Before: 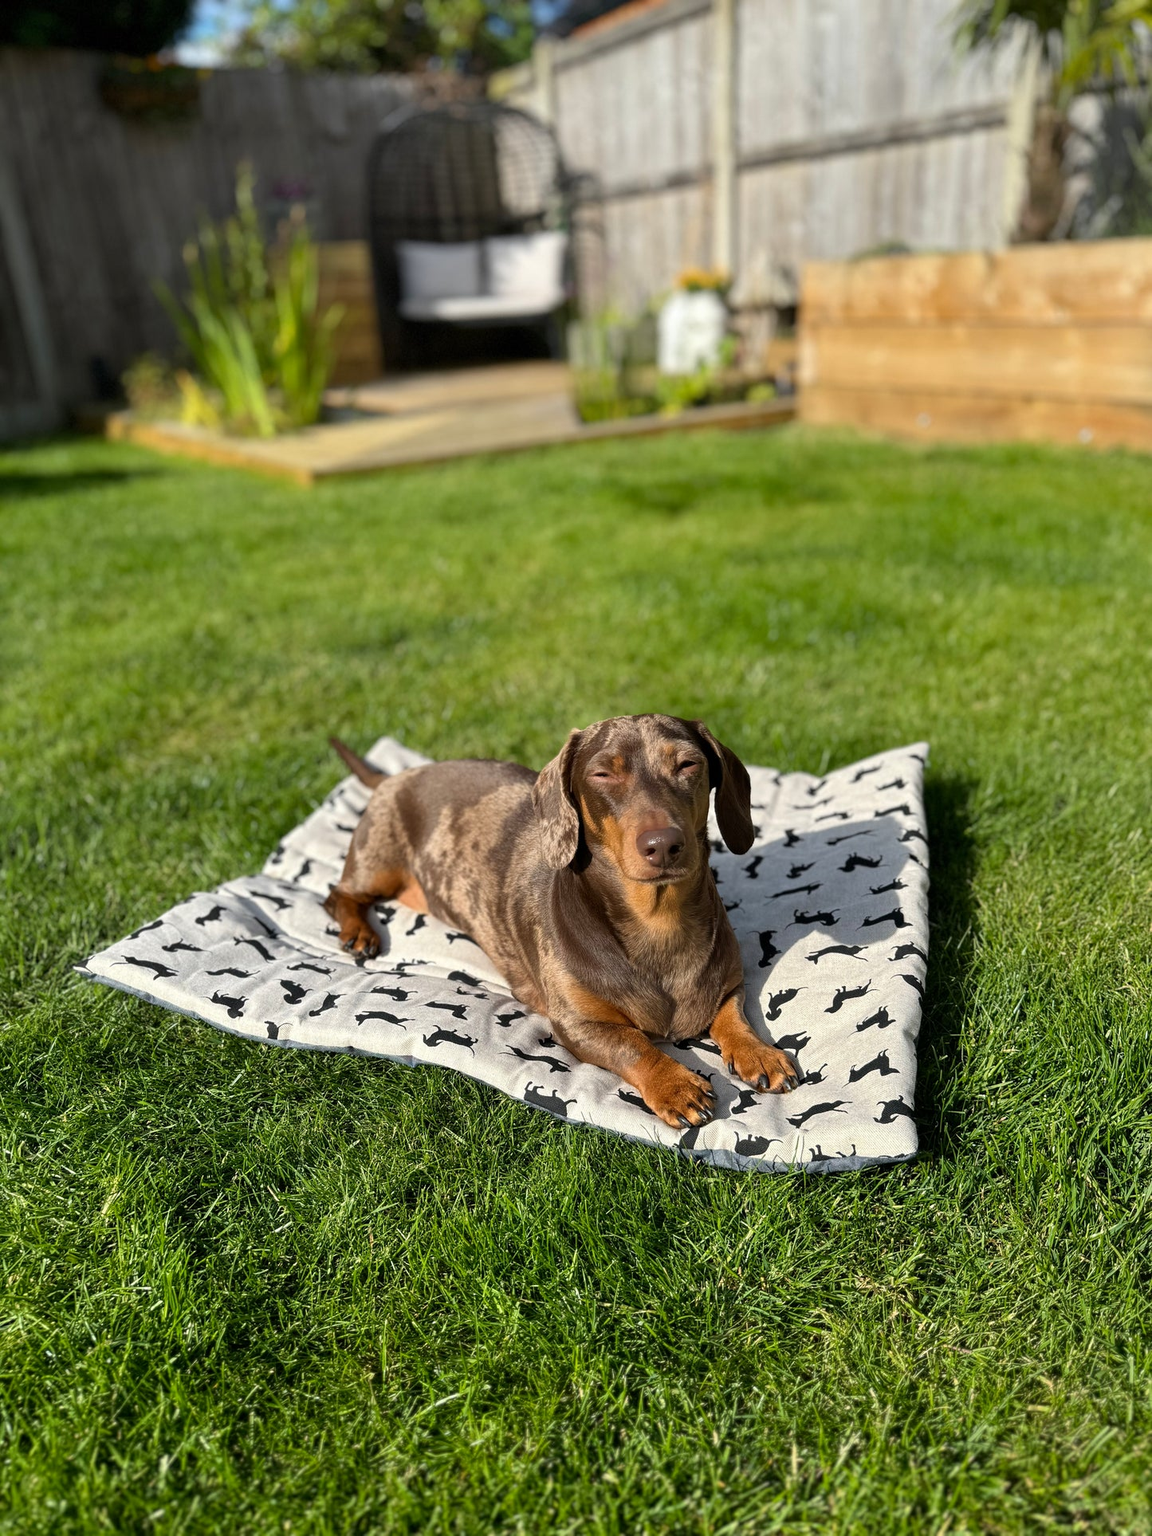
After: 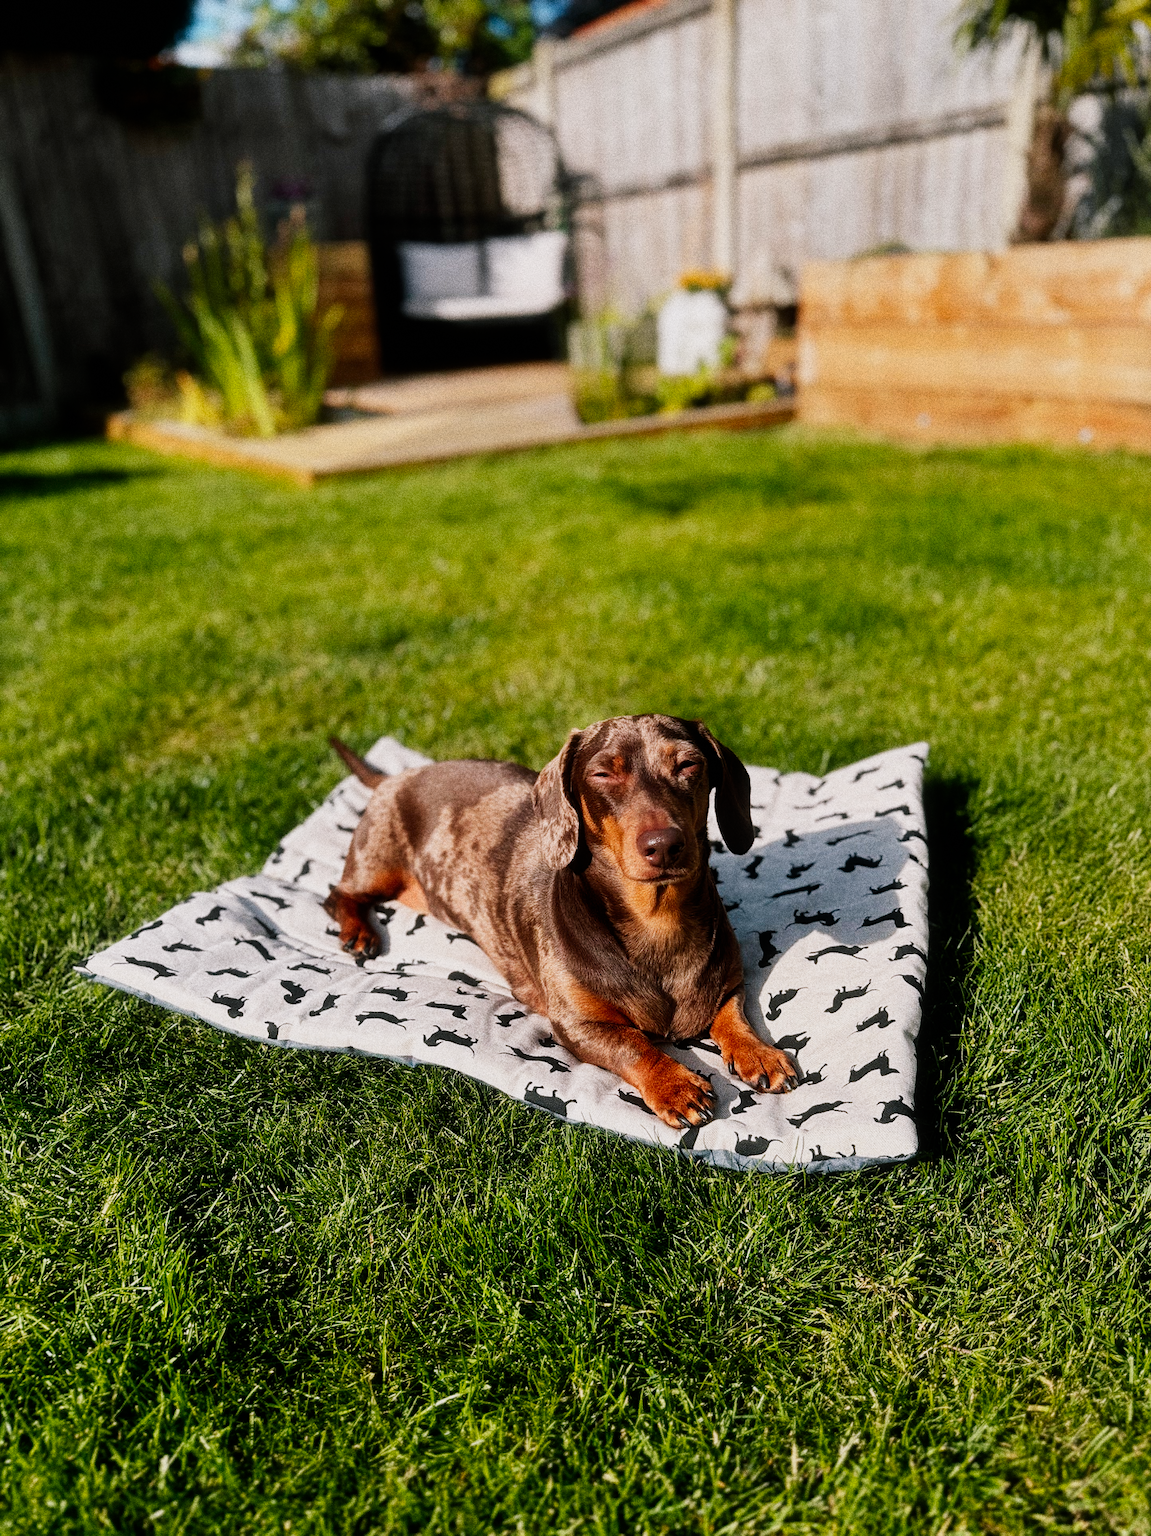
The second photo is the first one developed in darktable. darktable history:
contrast equalizer: octaves 7, y [[0.6 ×6], [0.55 ×6], [0 ×6], [0 ×6], [0 ×6]], mix 0.2
color balance rgb: shadows lift › chroma 2%, shadows lift › hue 217.2°, power › chroma 0.25%, power › hue 60°, highlights gain › chroma 1.5%, highlights gain › hue 309.6°, global offset › luminance -0.5%, perceptual saturation grading › global saturation 15%, global vibrance 20%
diffuse or sharpen "bloom 20%": radius span 32, 1st order speed 50%, 2nd order speed 50%, 3rd order speed 50%, 4th order speed 50% | blend: blend mode normal, opacity 20%; mask: uniform (no mask)
exposure "auto exposure": compensate highlight preservation false
rgb primaries: red hue -0.035, red purity 1.02, green hue 0.052, green purity 0.95, blue hue -0.122, blue purity 0.95
sigmoid: contrast 1.8, skew -0.2, preserve hue 0%, red attenuation 0.1, red rotation 0.035, green attenuation 0.1, green rotation -0.017, blue attenuation 0.15, blue rotation -0.052, base primaries Rec2020
grain "silver grain": coarseness 0.09 ISO, strength 40%
